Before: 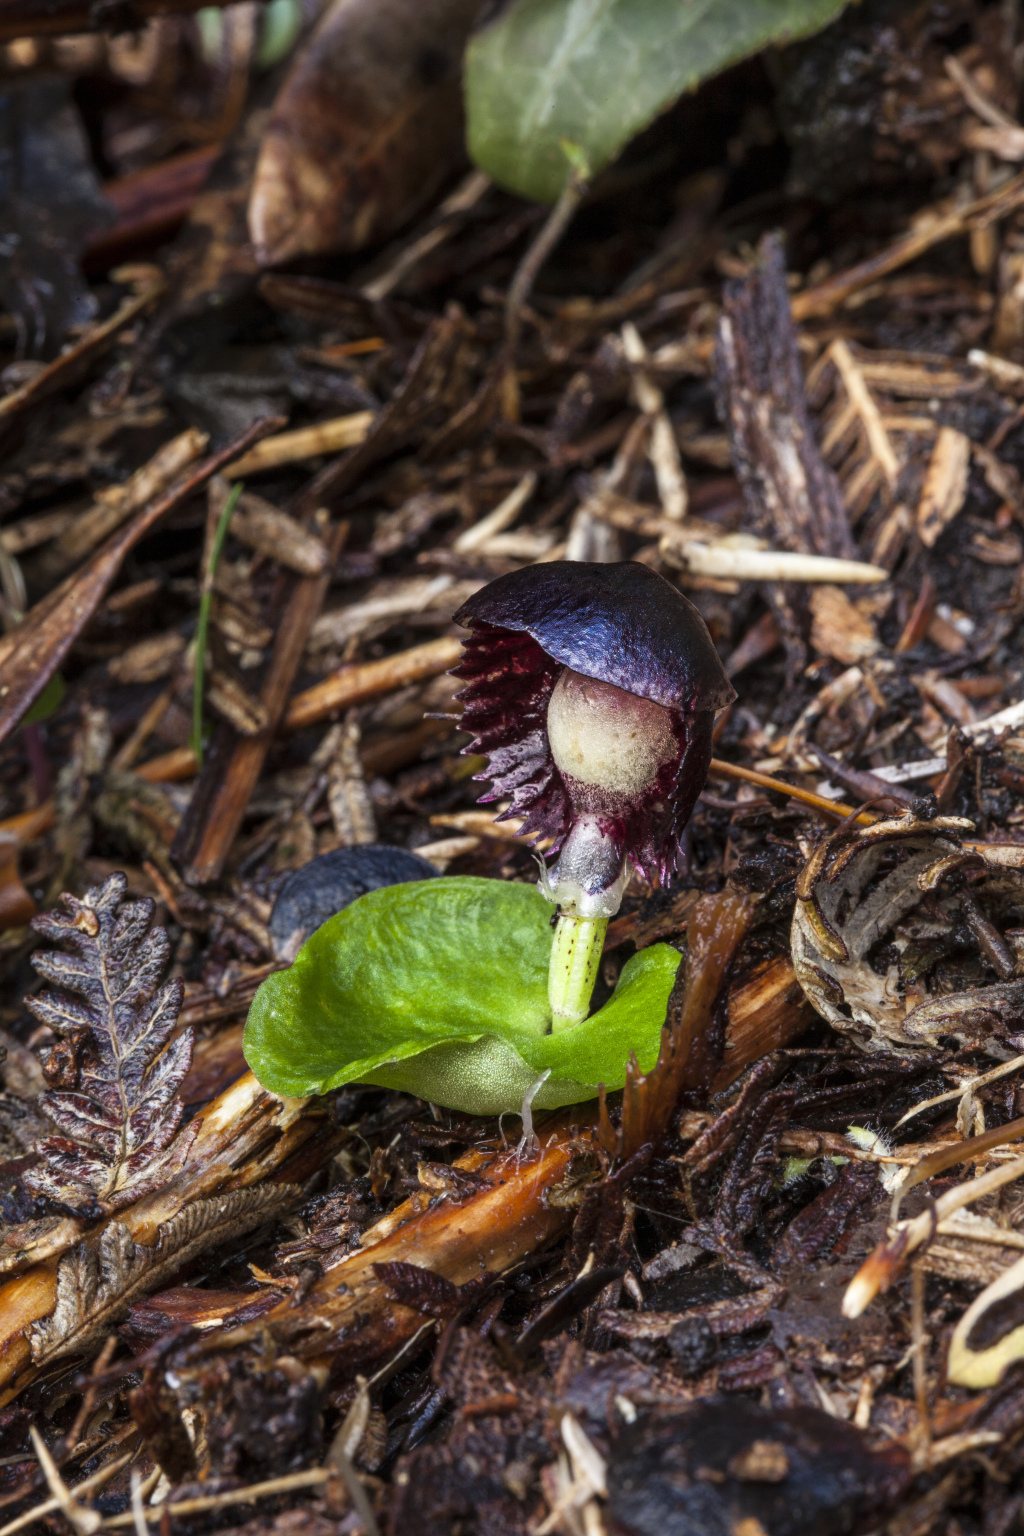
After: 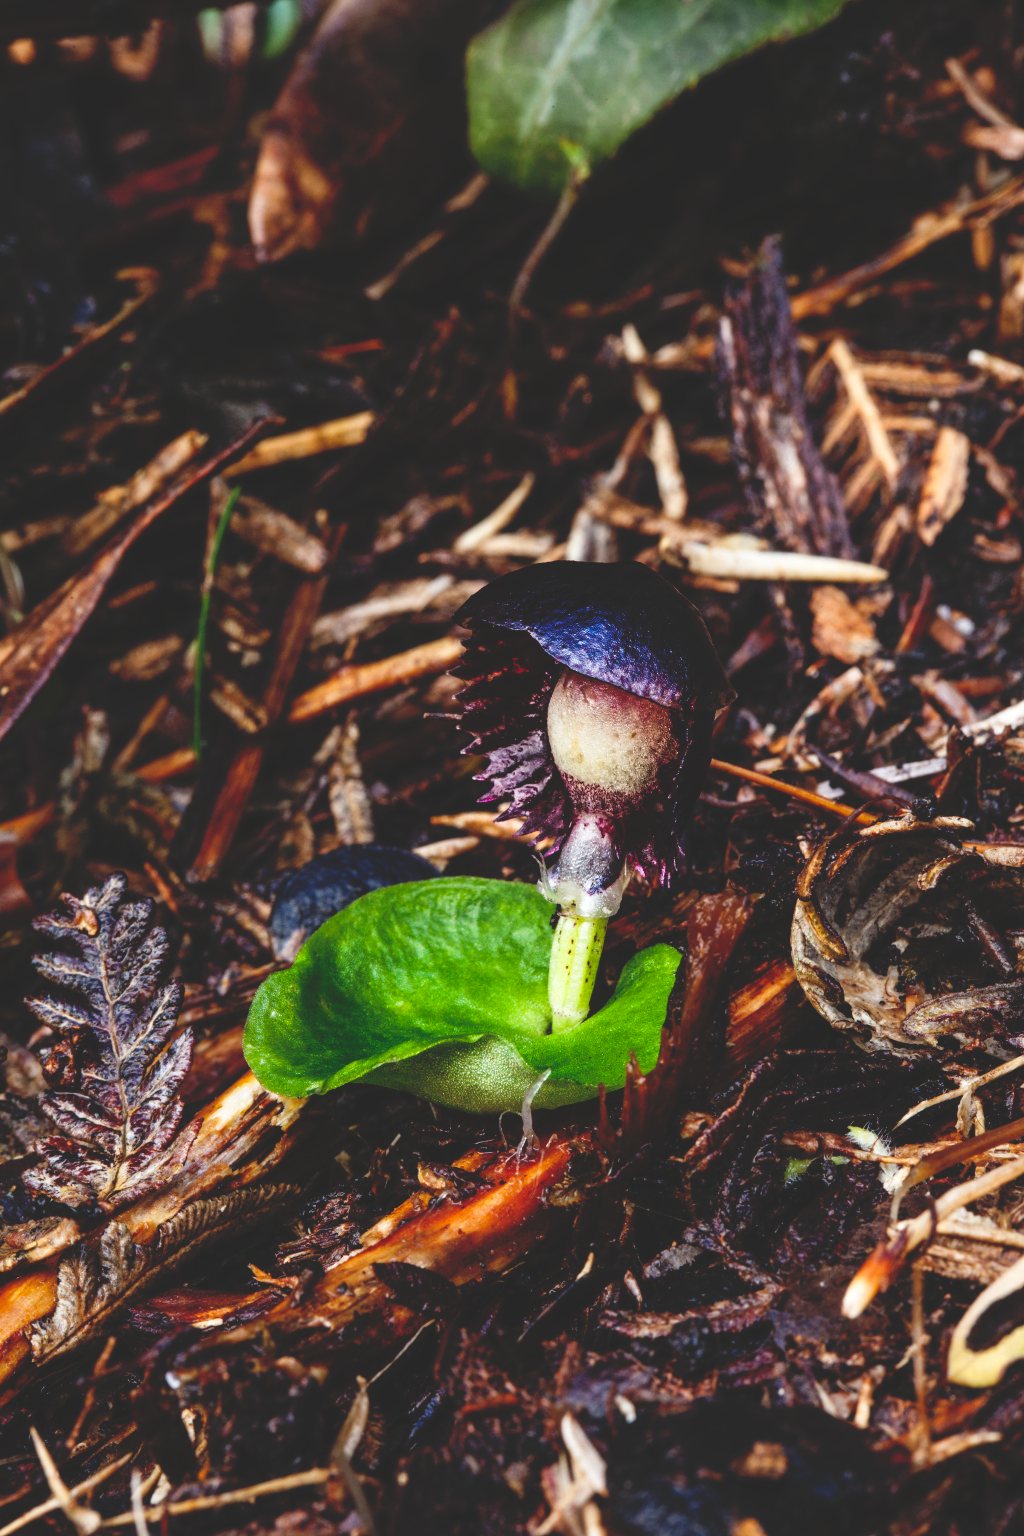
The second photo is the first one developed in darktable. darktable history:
exposure: exposure 0.234 EV, compensate highlight preservation false
base curve: curves: ch0 [(0, 0.02) (0.083, 0.036) (1, 1)], preserve colors none
tone curve: curves: ch0 [(0, 0) (0.07, 0.052) (0.23, 0.254) (0.486, 0.53) (0.822, 0.825) (0.994, 0.955)]; ch1 [(0, 0) (0.226, 0.261) (0.379, 0.442) (0.469, 0.472) (0.495, 0.495) (0.514, 0.504) (0.561, 0.568) (0.59, 0.612) (1, 1)]; ch2 [(0, 0) (0.269, 0.299) (0.459, 0.441) (0.498, 0.499) (0.523, 0.52) (0.551, 0.576) (0.629, 0.643) (0.659, 0.681) (0.718, 0.764) (1, 1)], preserve colors none
